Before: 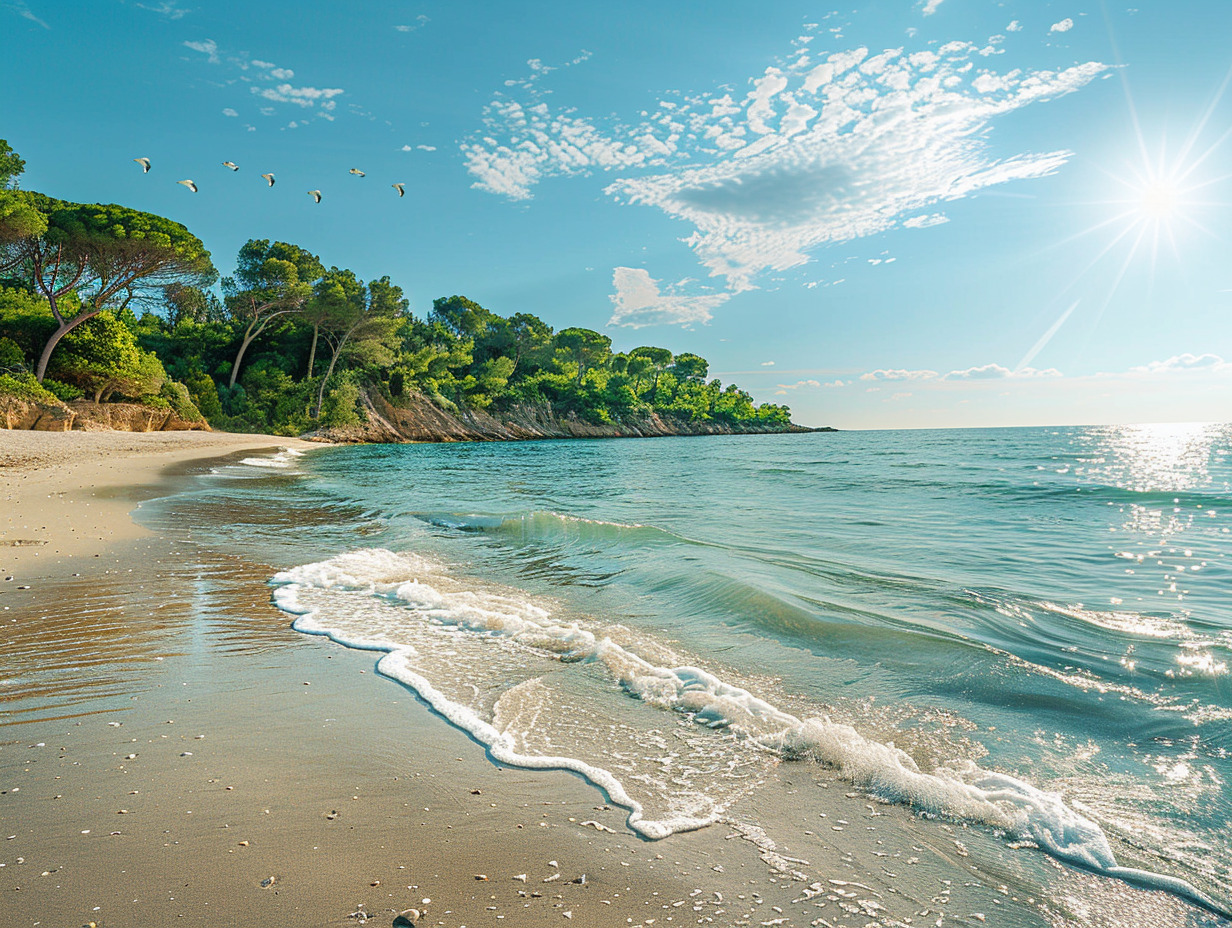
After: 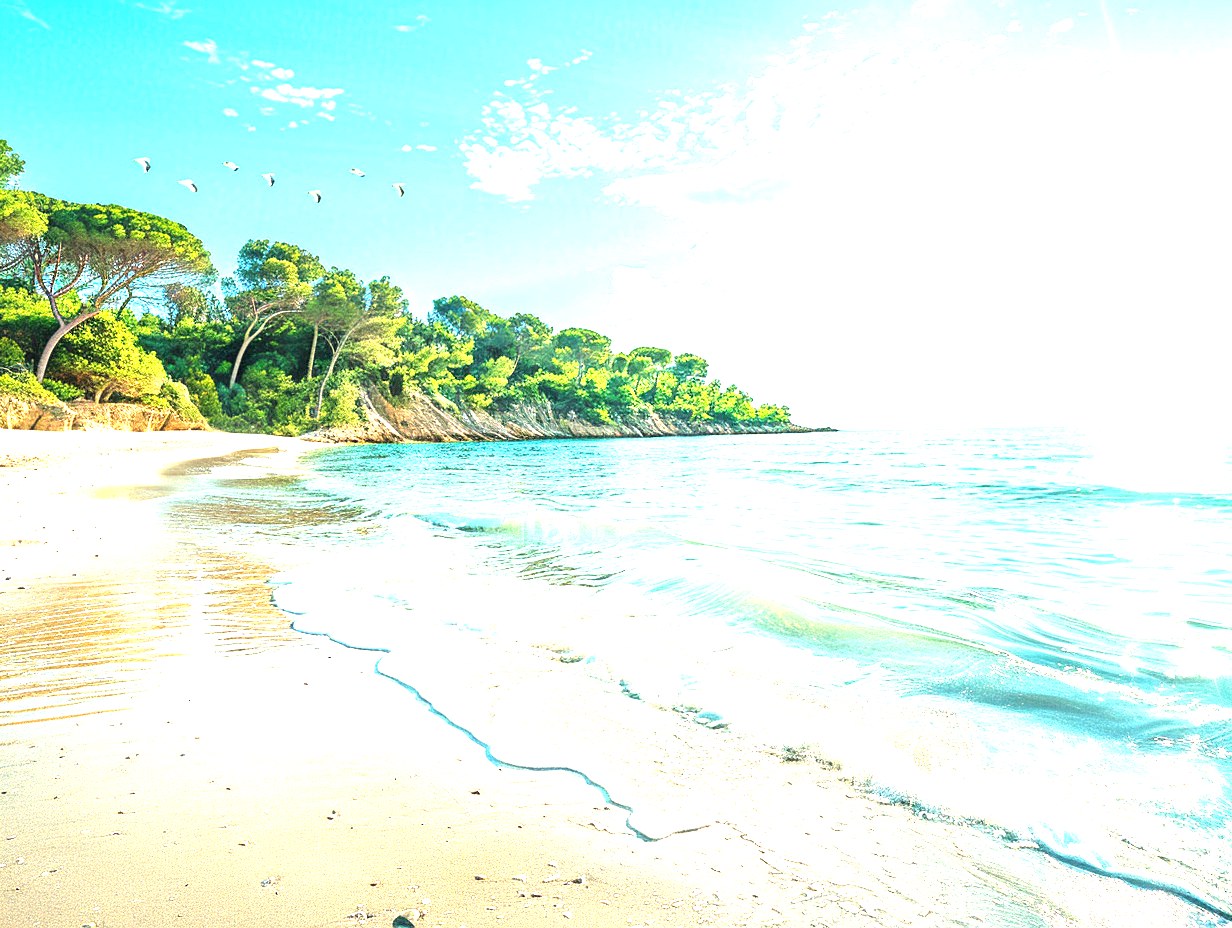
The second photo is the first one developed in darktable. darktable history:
exposure: exposure 2.176 EV, compensate exposure bias true, compensate highlight preservation false
